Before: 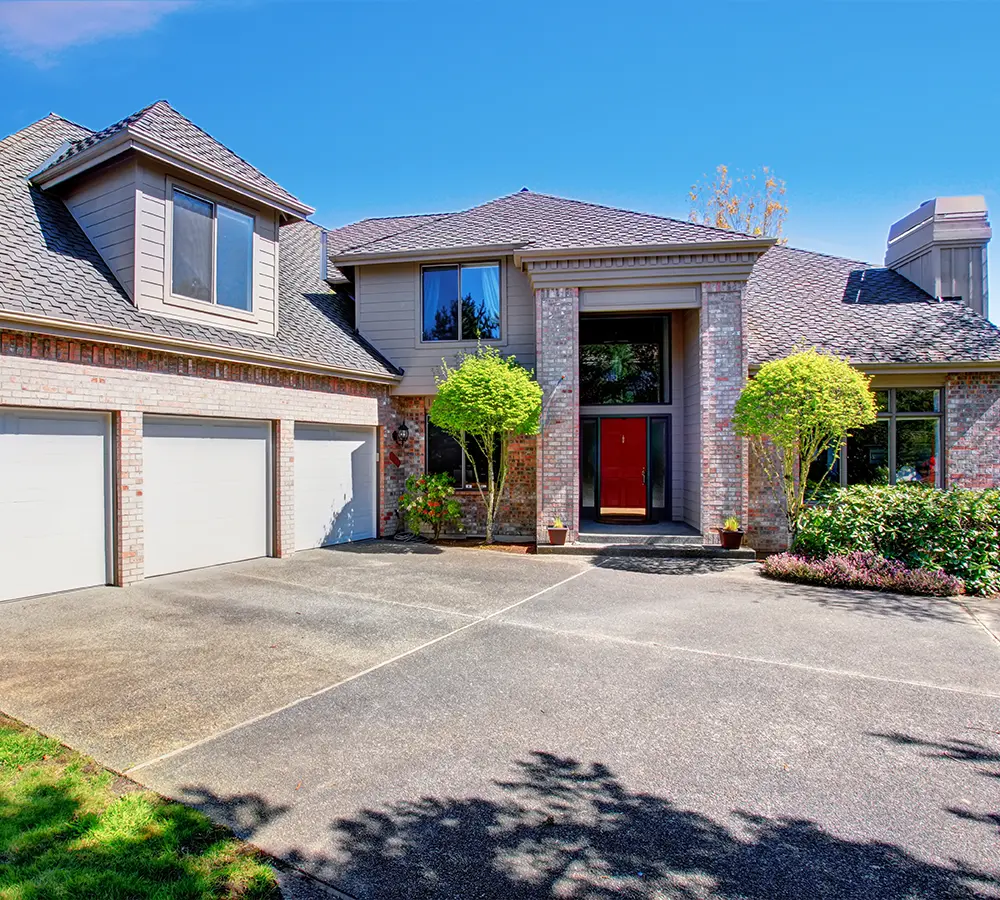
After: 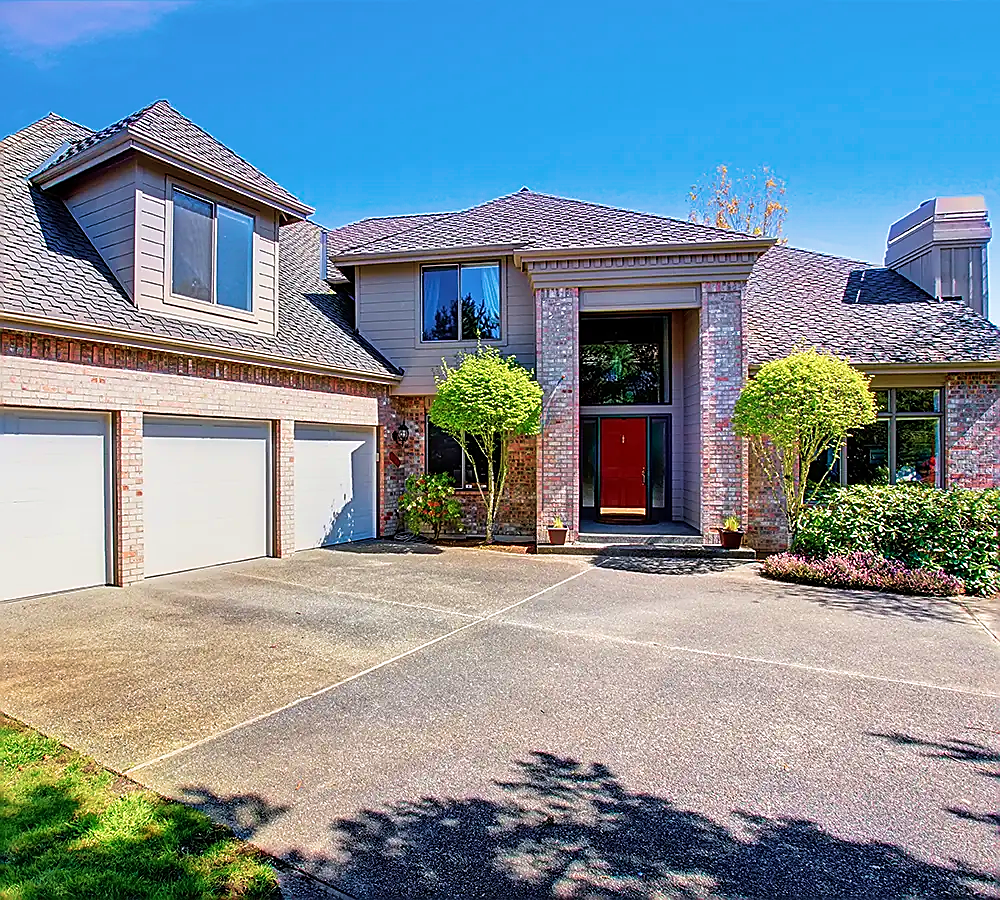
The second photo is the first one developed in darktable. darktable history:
velvia: strength 56%
sharpen: radius 1.4, amount 1.25, threshold 0.7
